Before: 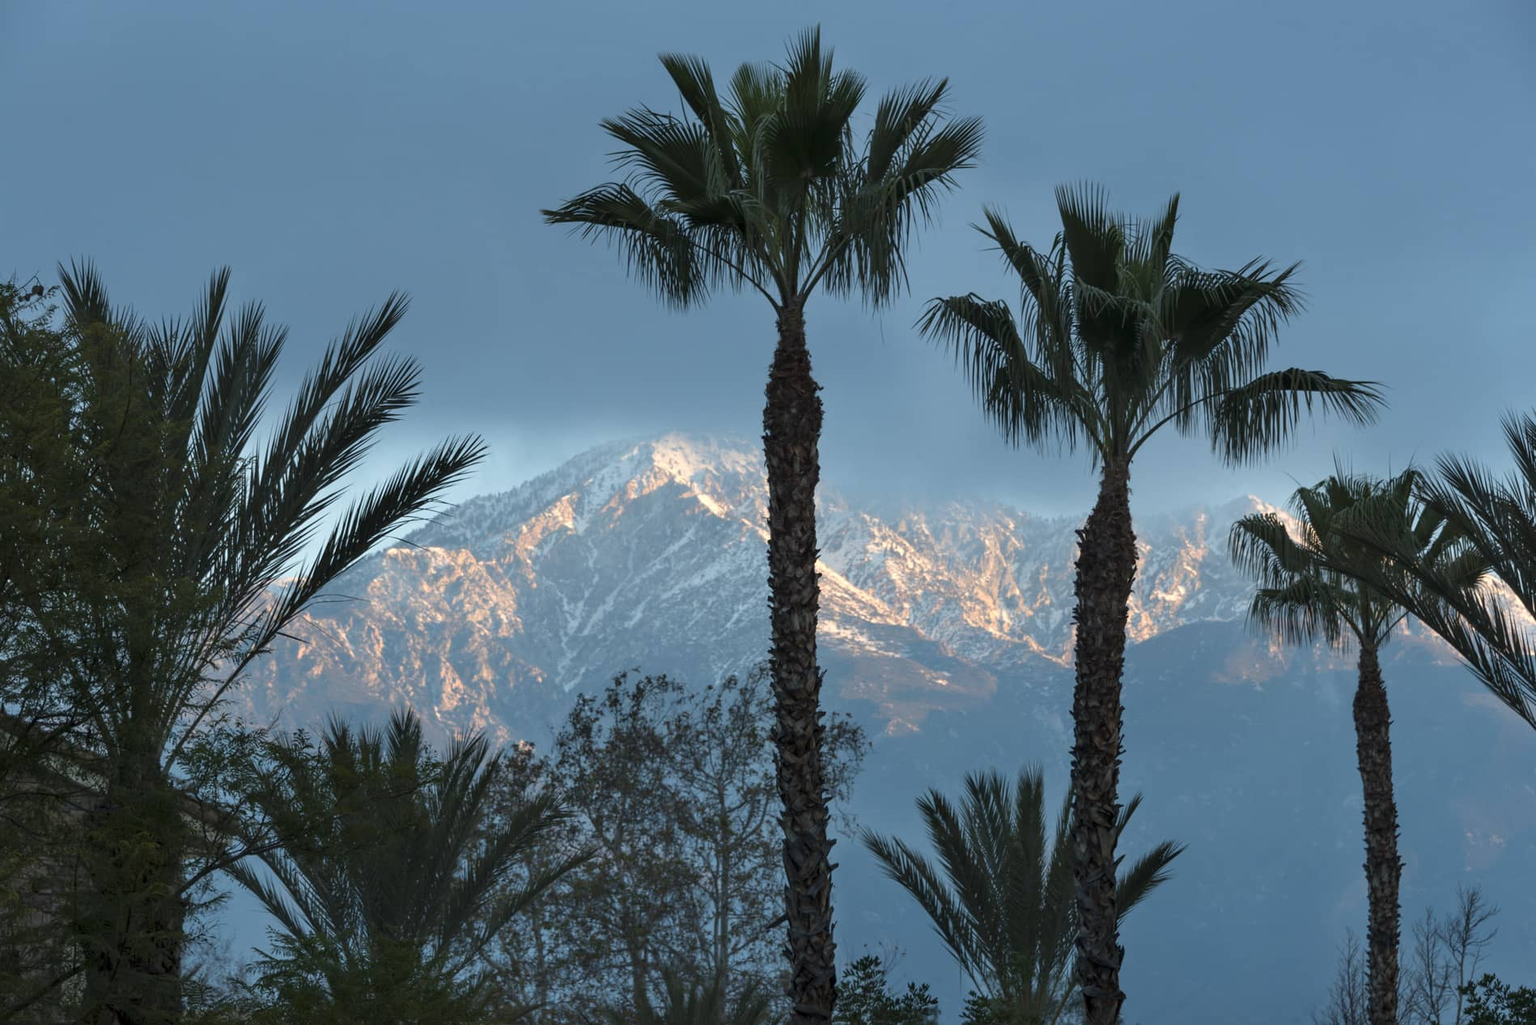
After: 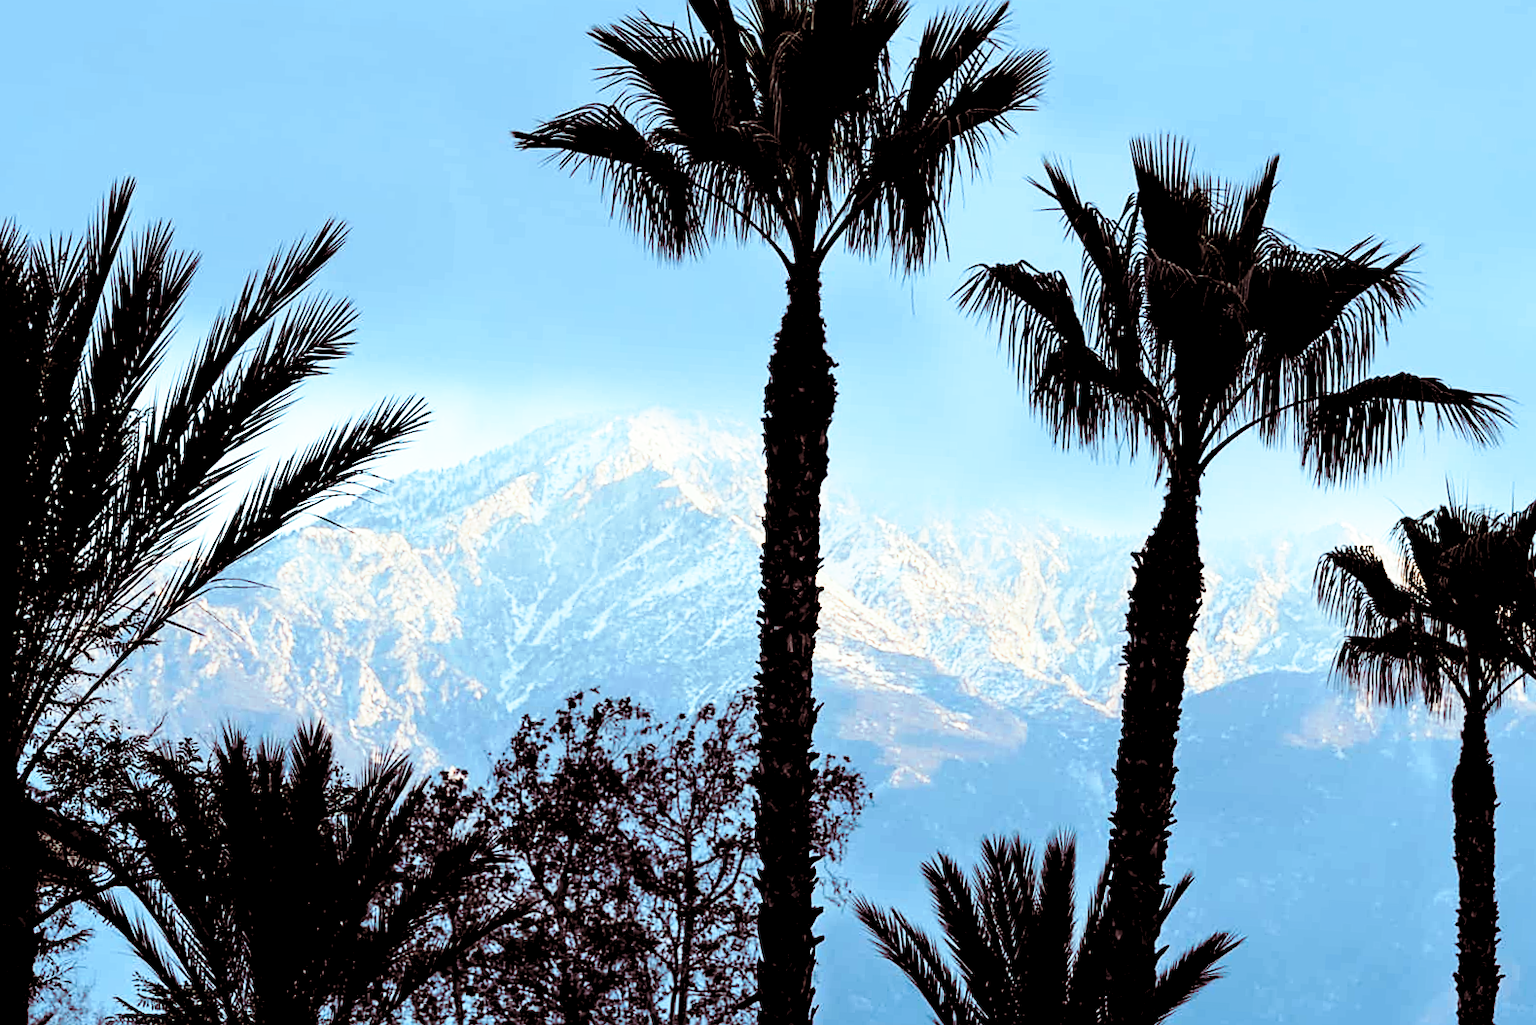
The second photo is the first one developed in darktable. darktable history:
split-toning: highlights › hue 180°
sharpen: on, module defaults
color balance: lift [1, 1.001, 0.999, 1.001], gamma [1, 1.004, 1.007, 0.993], gain [1, 0.991, 0.987, 1.013], contrast 7.5%, contrast fulcrum 10%, output saturation 115%
base curve: curves: ch0 [(0, 0) (0.028, 0.03) (0.121, 0.232) (0.46, 0.748) (0.859, 0.968) (1, 1)], preserve colors none
contrast brightness saturation: contrast 0.2, brightness 0.15, saturation 0.14
fill light: on, module defaults
crop and rotate: angle -3.27°, left 5.211%, top 5.211%, right 4.607%, bottom 4.607%
rgb levels: levels [[0.034, 0.472, 0.904], [0, 0.5, 1], [0, 0.5, 1]]
